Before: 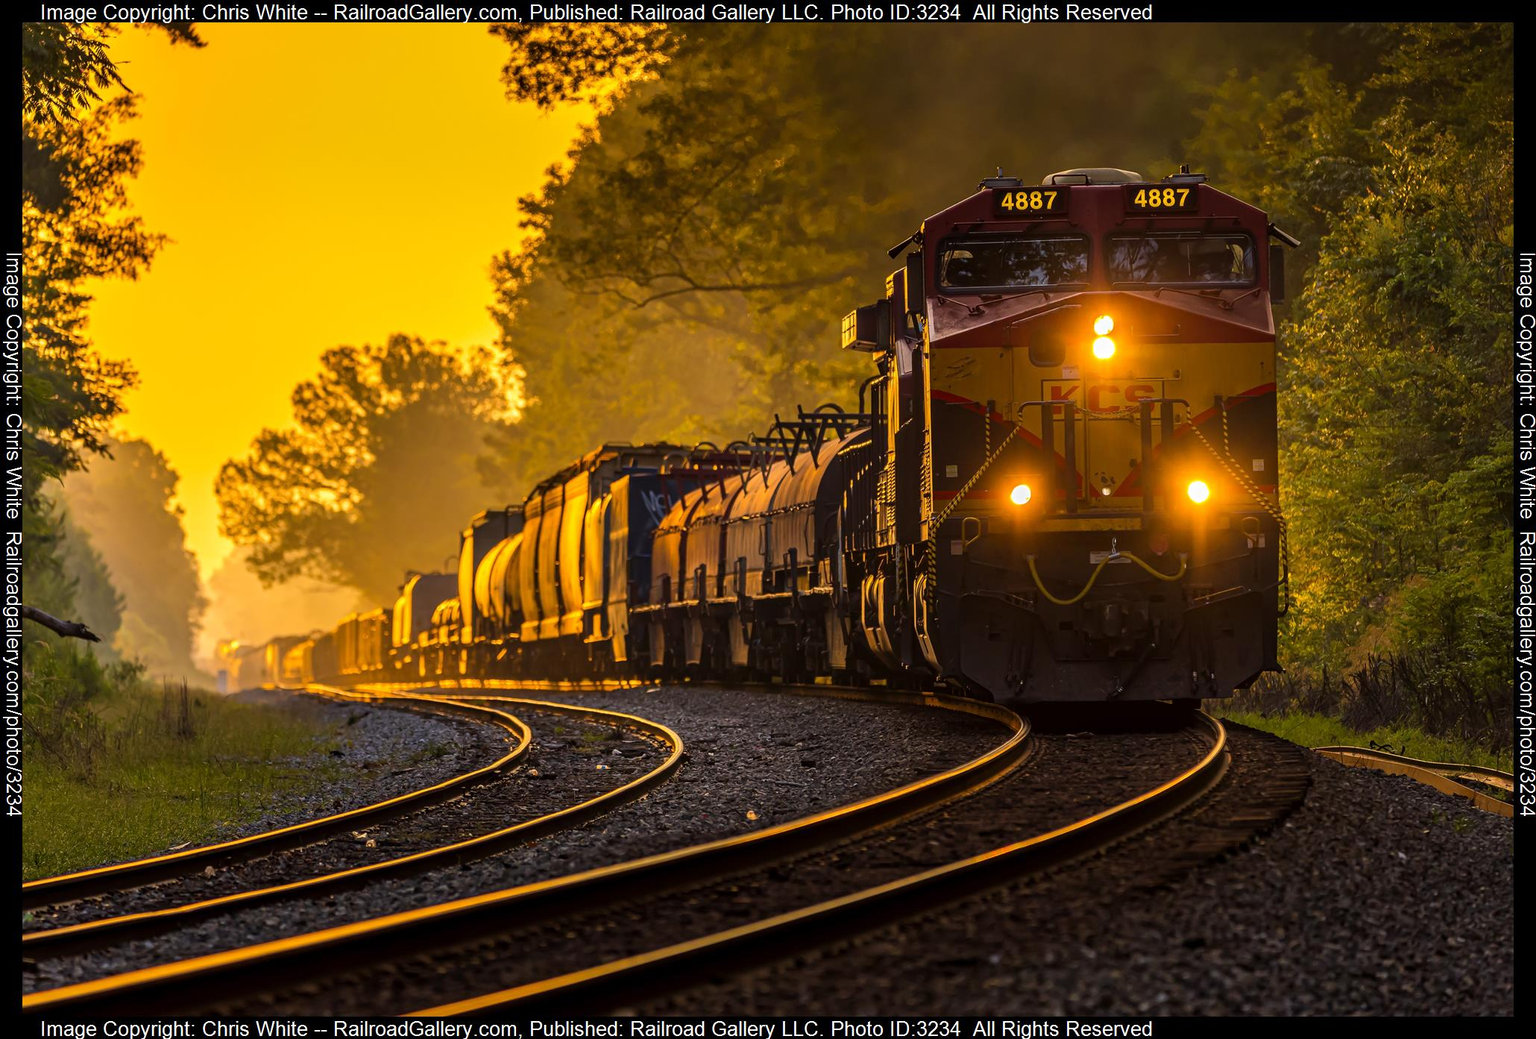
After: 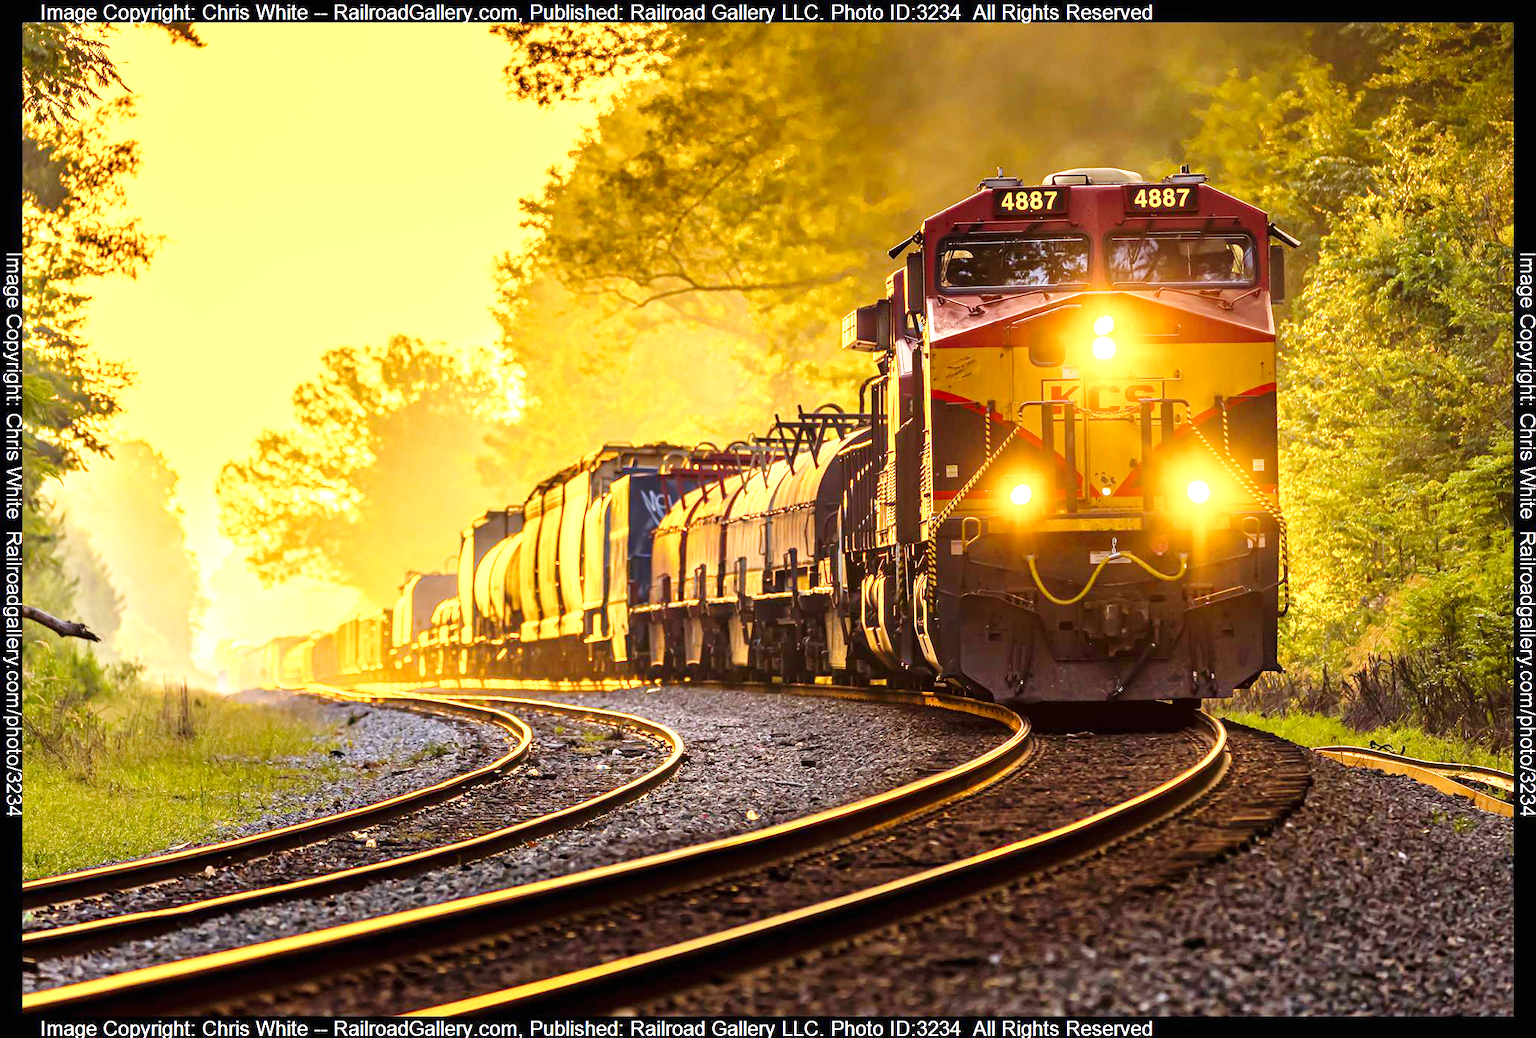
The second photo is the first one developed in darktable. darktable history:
base curve: curves: ch0 [(0, 0) (0.008, 0.007) (0.022, 0.029) (0.048, 0.089) (0.092, 0.197) (0.191, 0.399) (0.275, 0.534) (0.357, 0.65) (0.477, 0.78) (0.542, 0.833) (0.799, 0.973) (1, 1)], preserve colors none
exposure: black level correction 0, exposure 1.513 EV, compensate exposure bias true, compensate highlight preservation false
